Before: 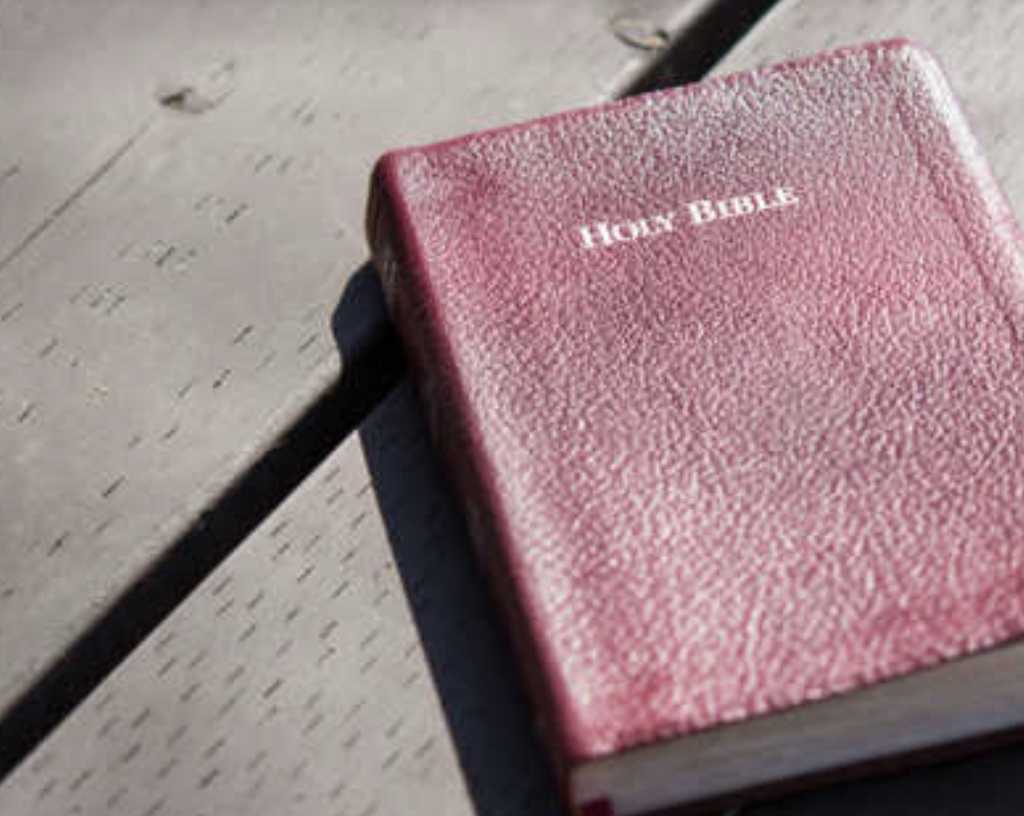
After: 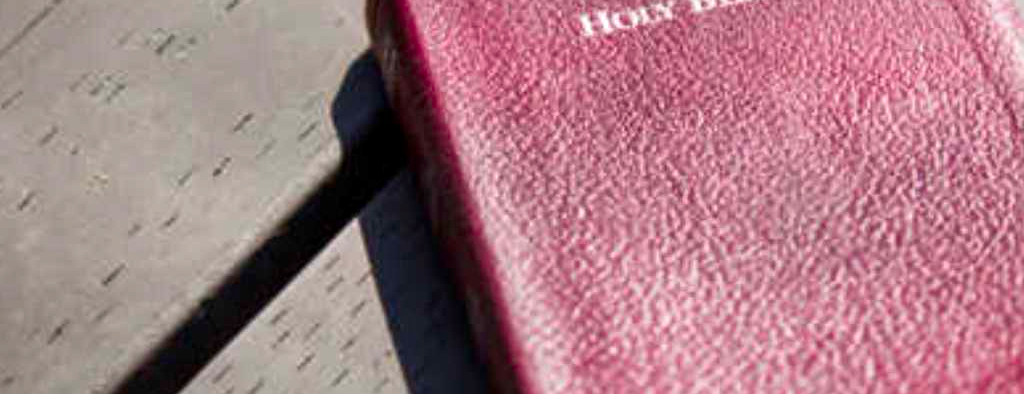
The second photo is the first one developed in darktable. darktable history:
local contrast: mode bilateral grid, contrast 30, coarseness 25, midtone range 0.2
contrast brightness saturation: brightness -0.02, saturation 0.35
crop and rotate: top 26.056%, bottom 25.543%
